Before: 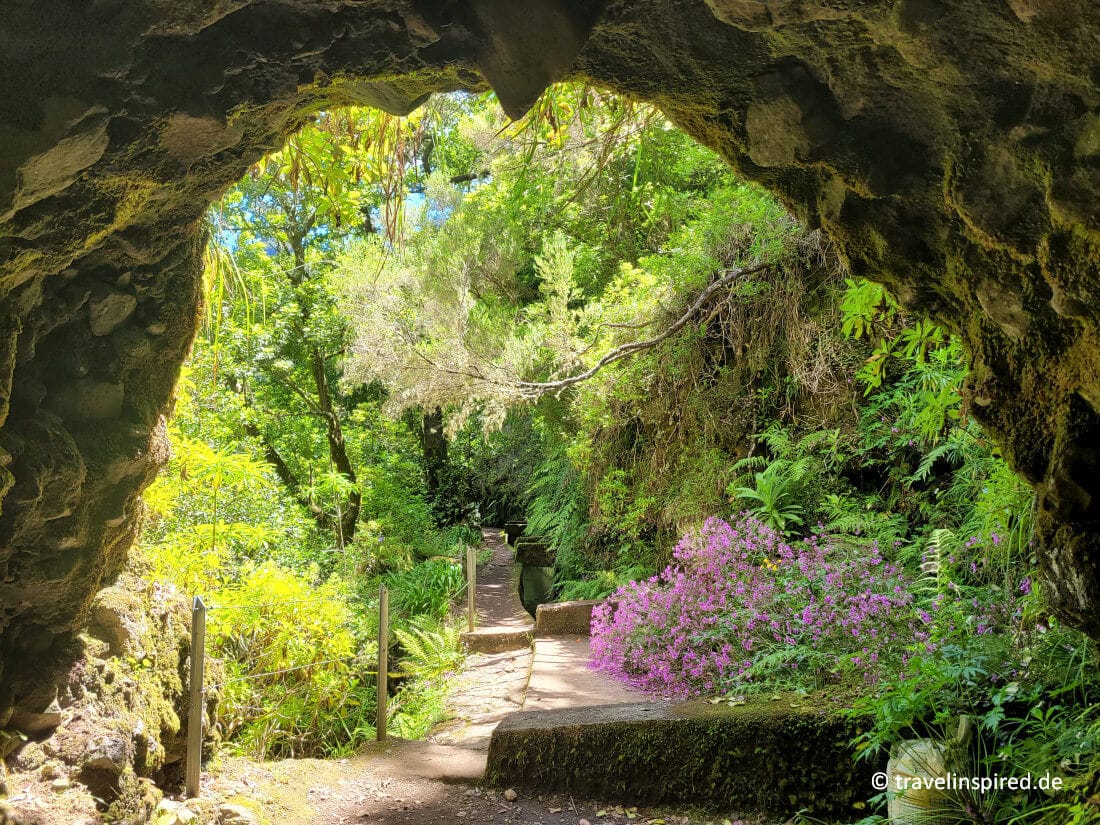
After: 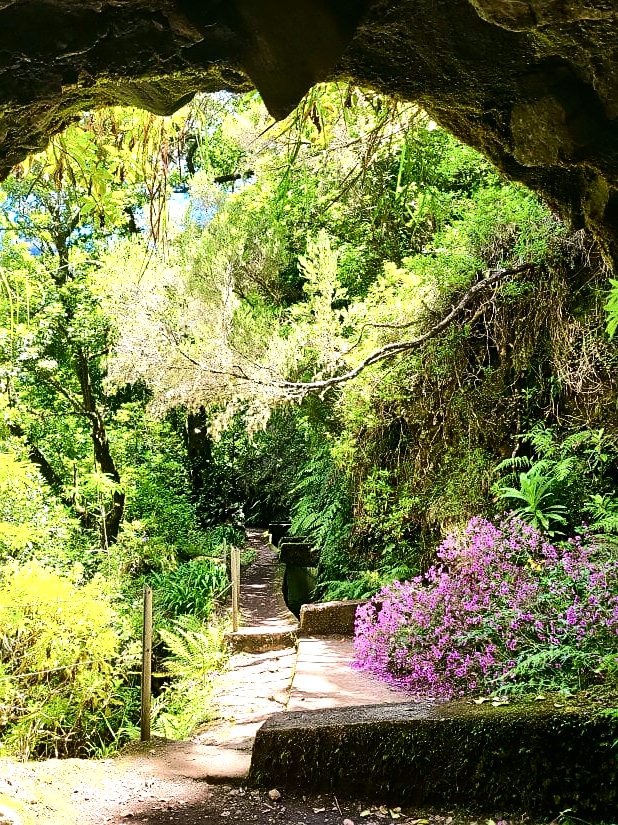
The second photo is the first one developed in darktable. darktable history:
contrast brightness saturation: contrast 0.19, brightness -0.11, saturation 0.21
crop: left 21.496%, right 22.254%
color balance rgb: shadows lift › chroma 2%, shadows lift › hue 135.47°, highlights gain › chroma 2%, highlights gain › hue 291.01°, global offset › luminance 0.5%, perceptual saturation grading › global saturation -10.8%, perceptual saturation grading › highlights -26.83%, perceptual saturation grading › shadows 21.25%, perceptual brilliance grading › highlights 17.77%, perceptual brilliance grading › mid-tones 31.71%, perceptual brilliance grading › shadows -31.01%, global vibrance 24.91%
sharpen: radius 1.864, amount 0.398, threshold 1.271
